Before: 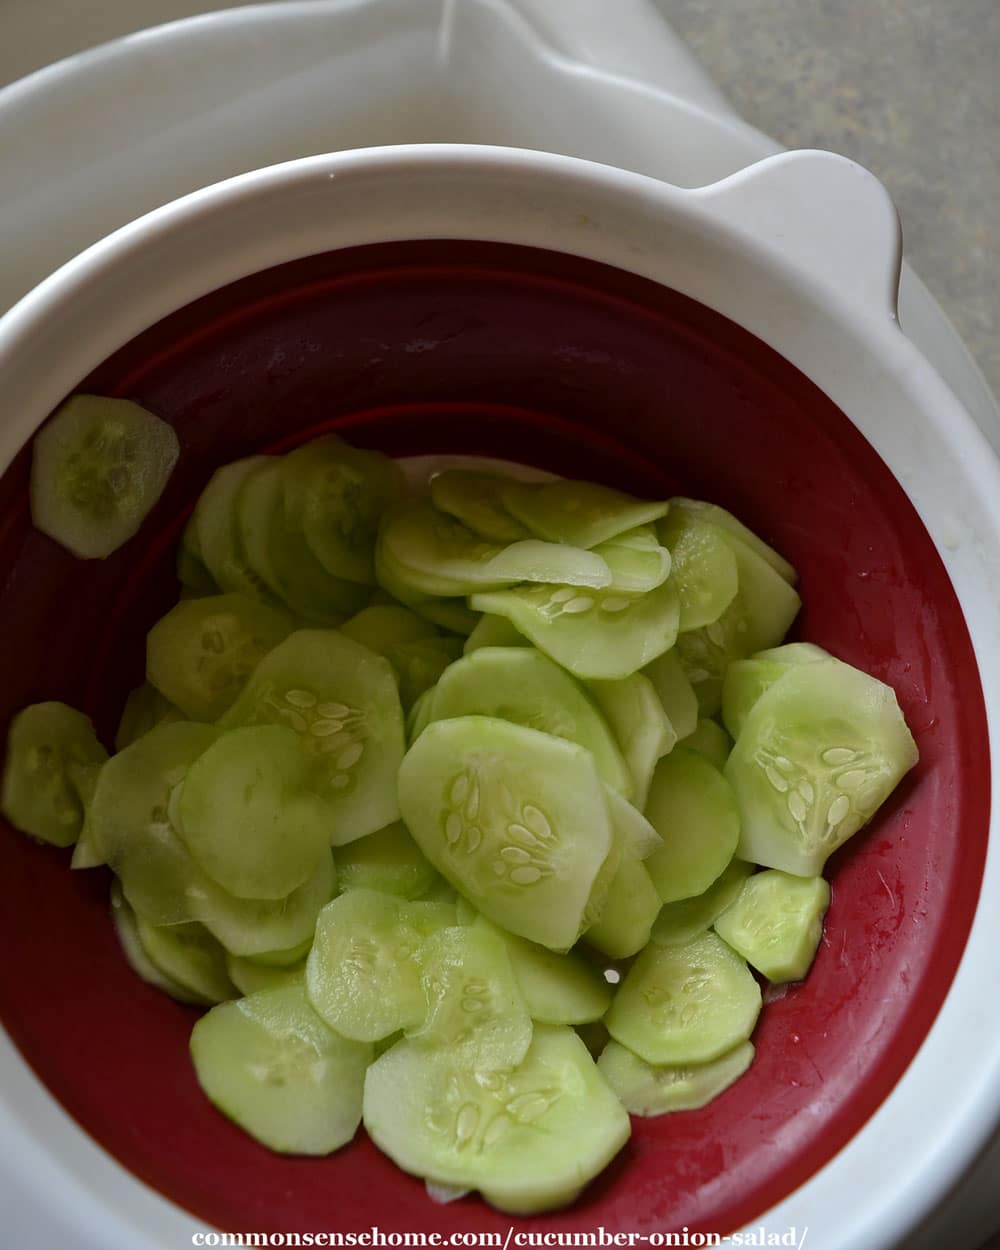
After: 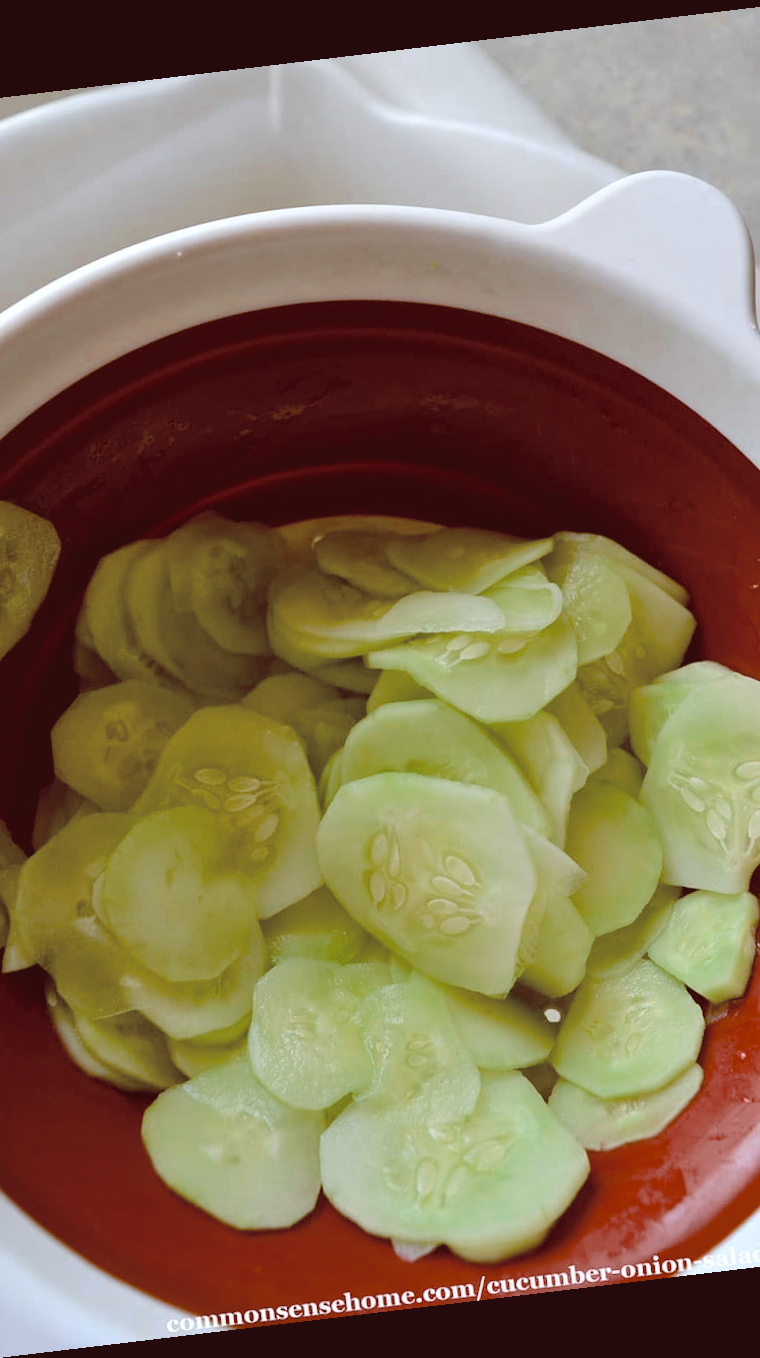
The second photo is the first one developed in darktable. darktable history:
crop and rotate: left 15.055%, right 18.278%
rotate and perspective: rotation -6.83°, automatic cropping off
color balance: lift [1, 1.015, 1.004, 0.985], gamma [1, 0.958, 0.971, 1.042], gain [1, 0.956, 0.977, 1.044]
color zones: curves: ch0 [(0, 0.5) (0.125, 0.4) (0.25, 0.5) (0.375, 0.4) (0.5, 0.4) (0.625, 0.6) (0.75, 0.6) (0.875, 0.5)]; ch1 [(0, 0.4) (0.125, 0.5) (0.25, 0.4) (0.375, 0.4) (0.5, 0.4) (0.625, 0.4) (0.75, 0.5) (0.875, 0.4)]; ch2 [(0, 0.6) (0.125, 0.5) (0.25, 0.5) (0.375, 0.6) (0.5, 0.6) (0.625, 0.5) (0.75, 0.5) (0.875, 0.5)]
global tonemap: drago (0.7, 100)
